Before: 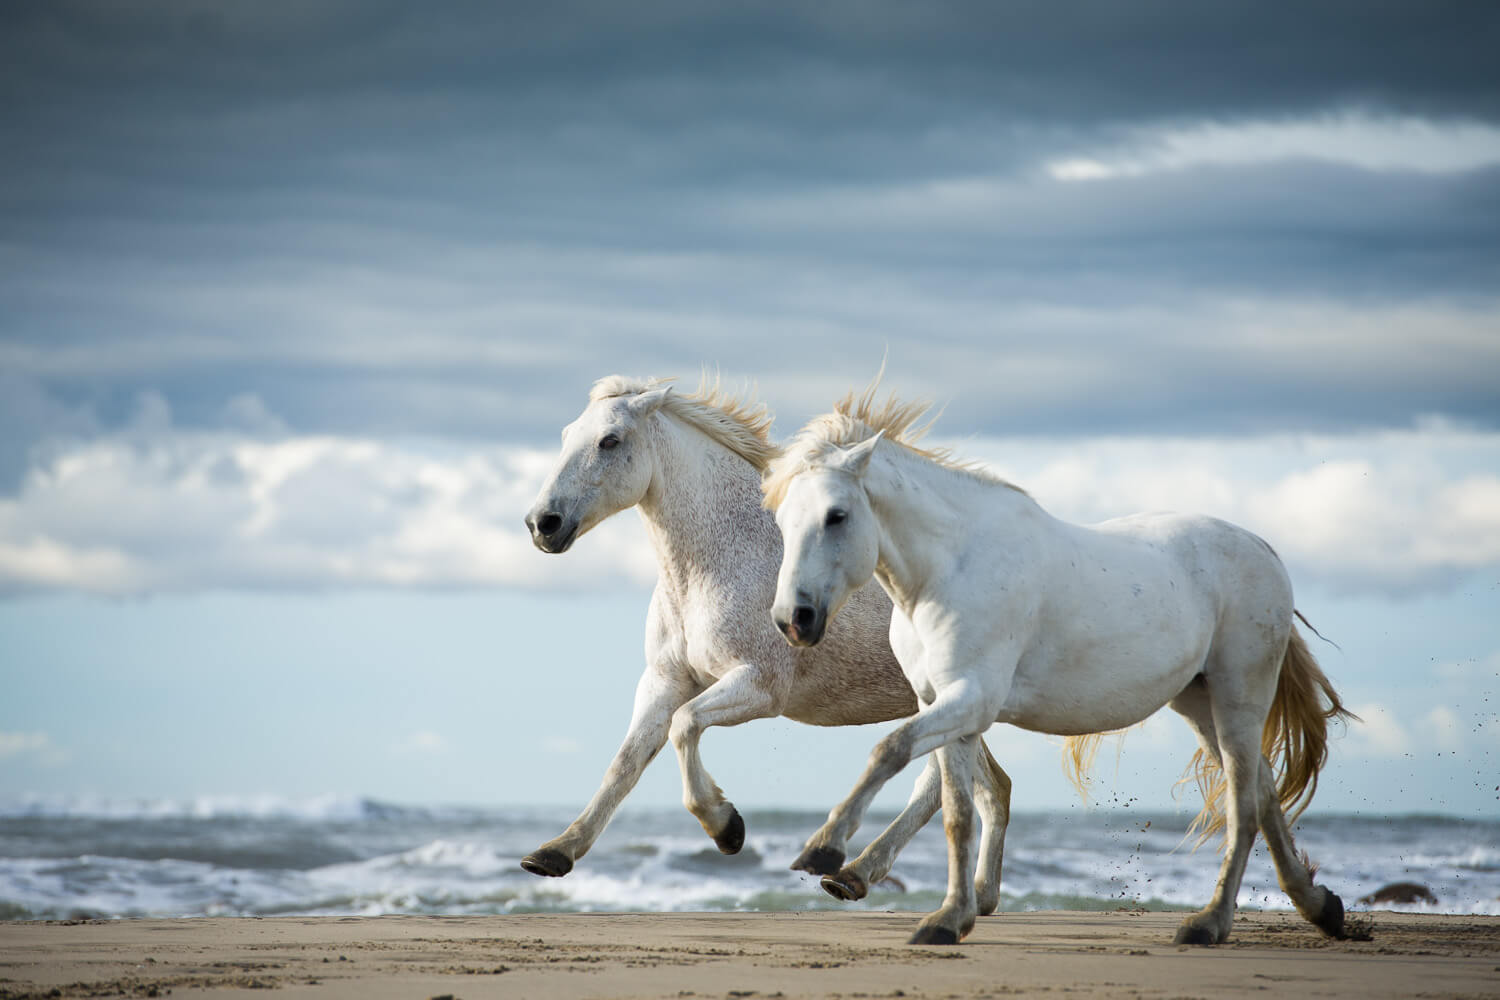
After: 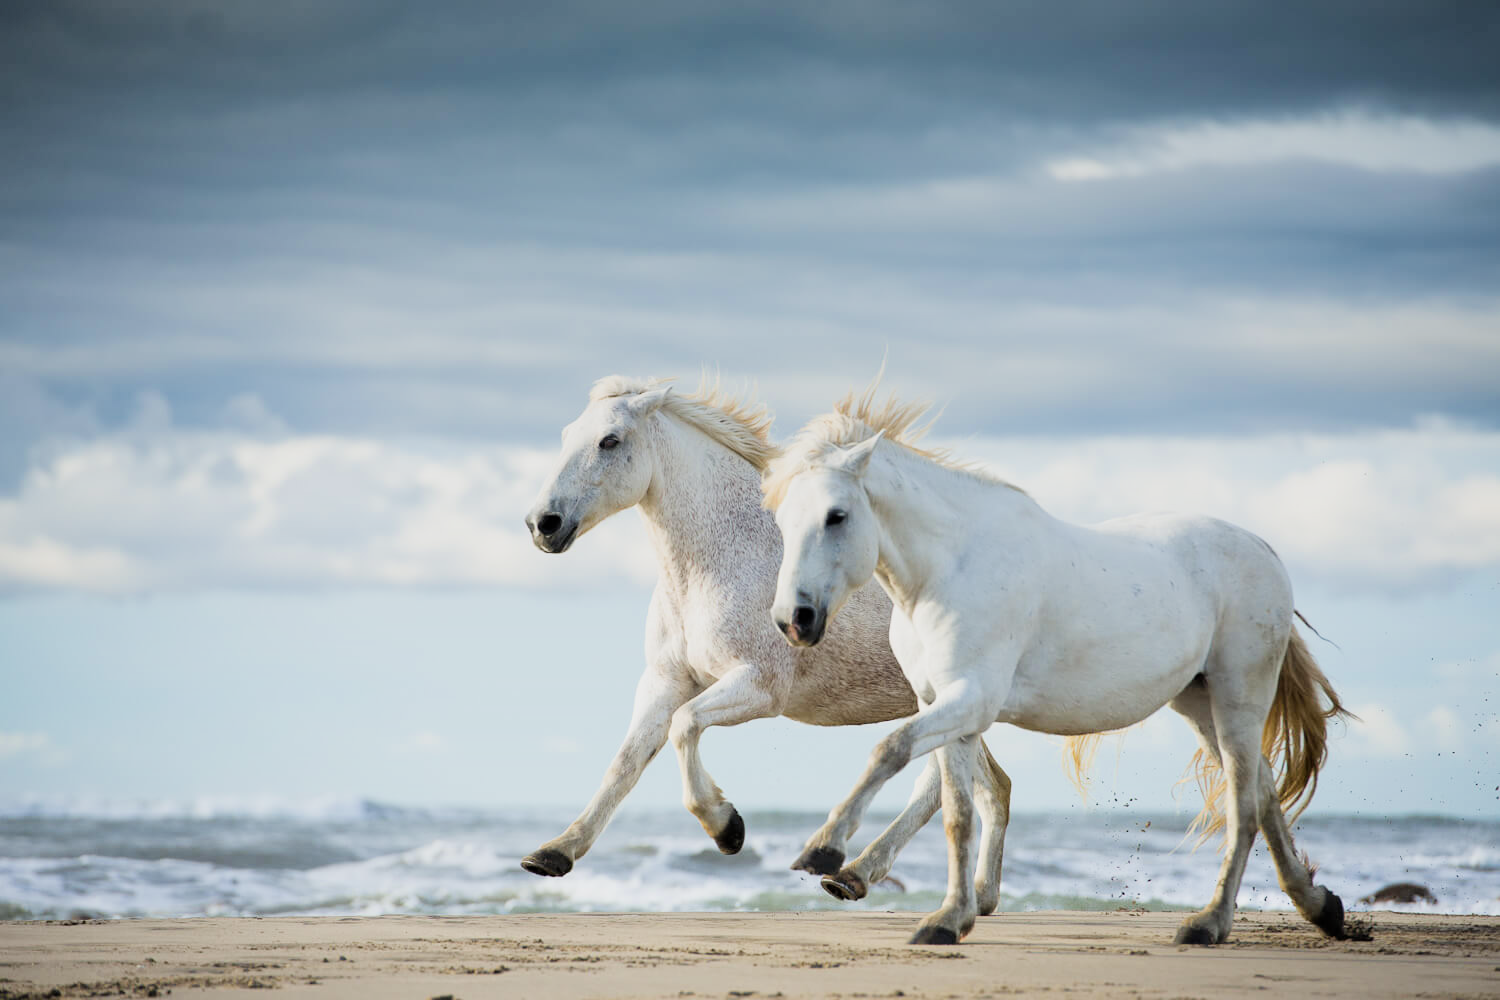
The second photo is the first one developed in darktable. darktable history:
graduated density: on, module defaults
exposure: black level correction 0, exposure 0.95 EV, compensate exposure bias true, compensate highlight preservation false
filmic rgb: black relative exposure -7.65 EV, white relative exposure 4.56 EV, hardness 3.61
